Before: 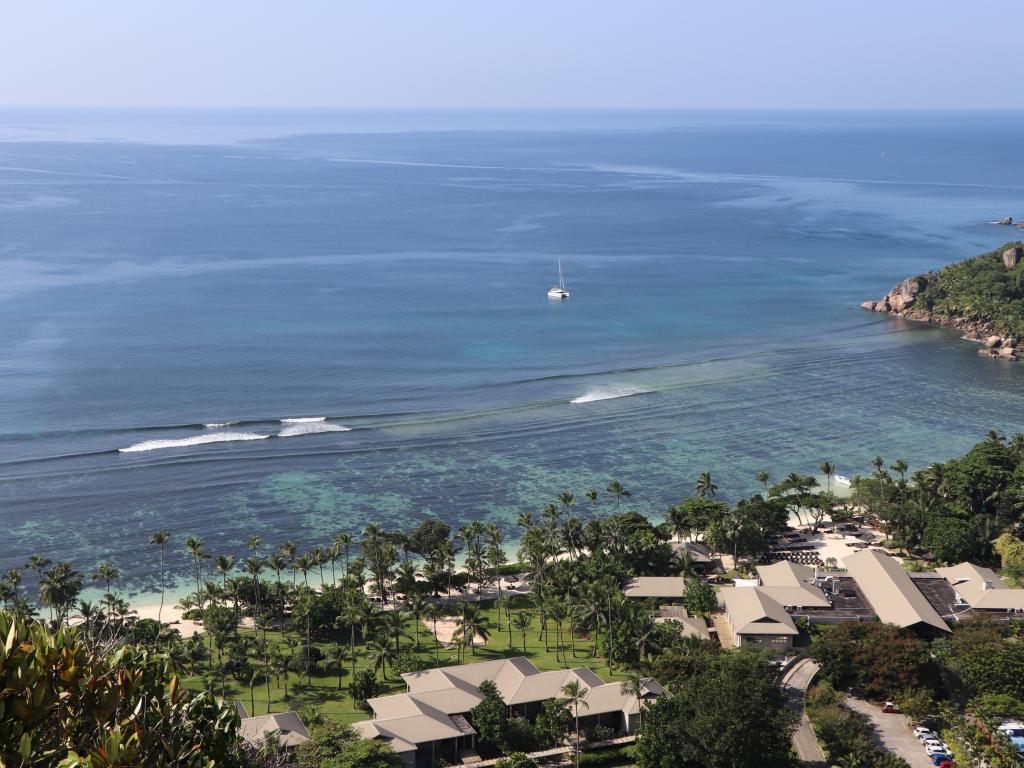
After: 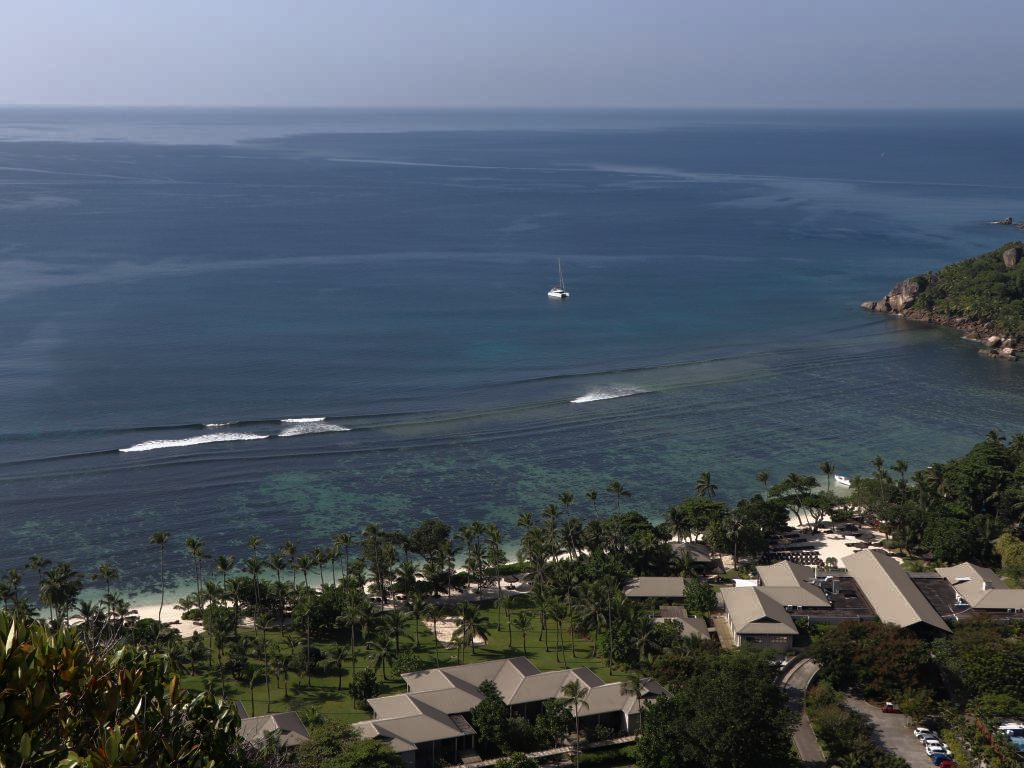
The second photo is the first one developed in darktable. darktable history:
base curve: curves: ch0 [(0, 0) (0.564, 0.291) (0.802, 0.731) (1, 1)]
tone equalizer: on, module defaults
